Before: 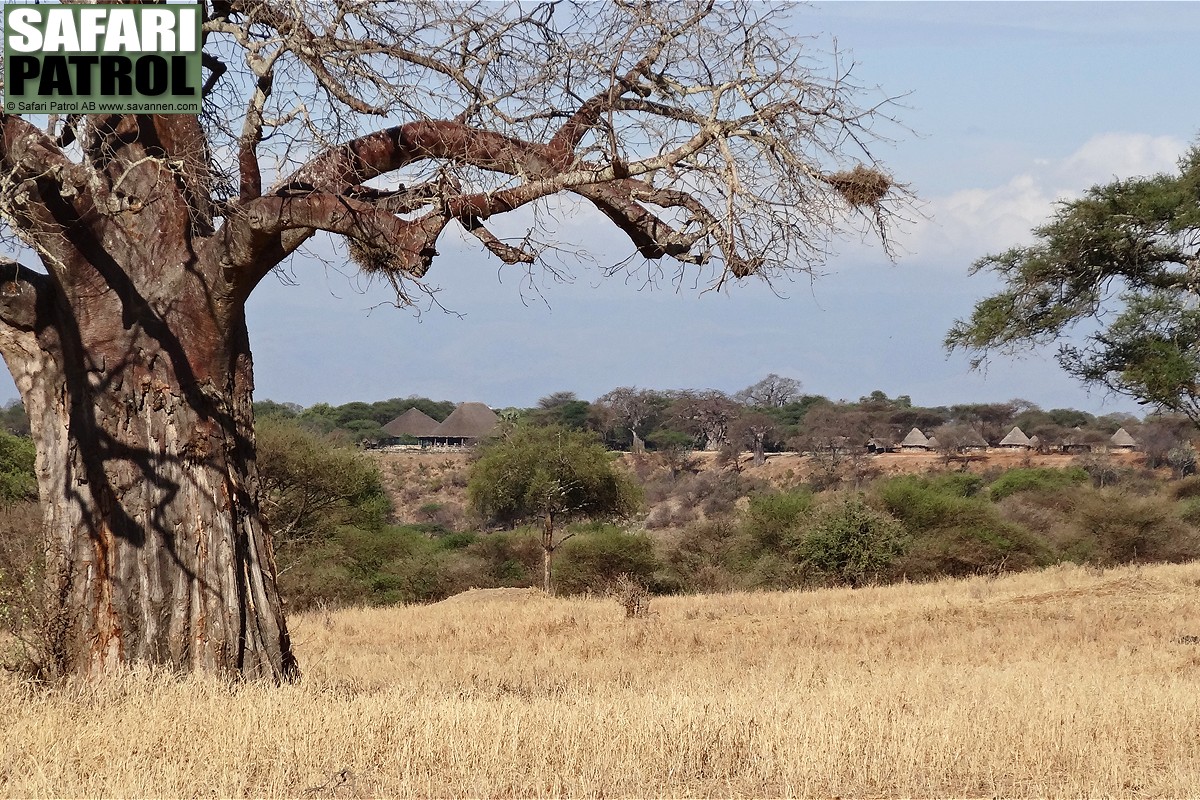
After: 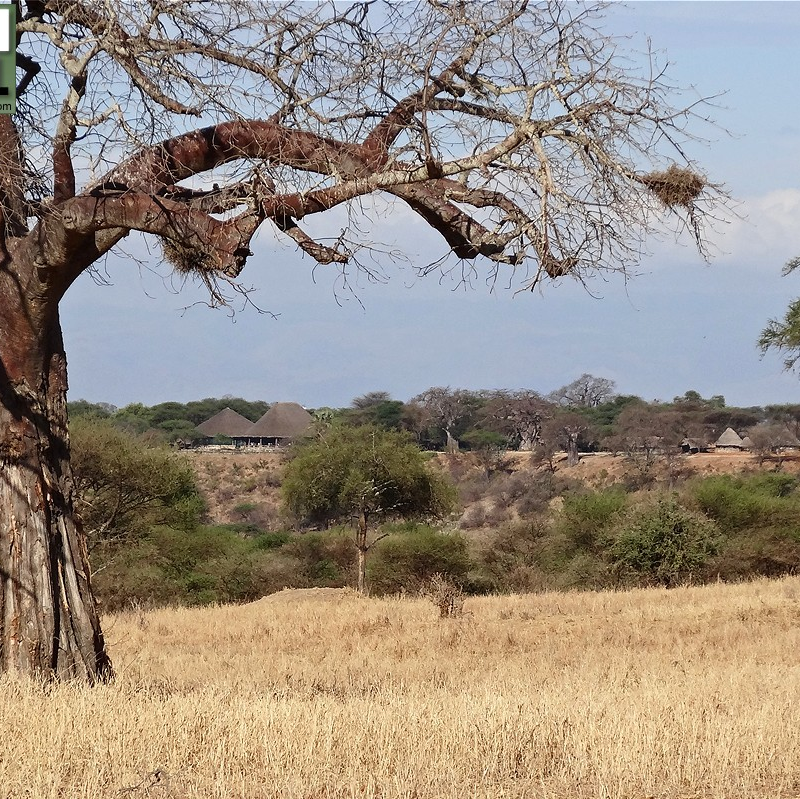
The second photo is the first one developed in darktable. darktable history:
crop and rotate: left 15.546%, right 17.787%
color balance rgb: global vibrance 10%
